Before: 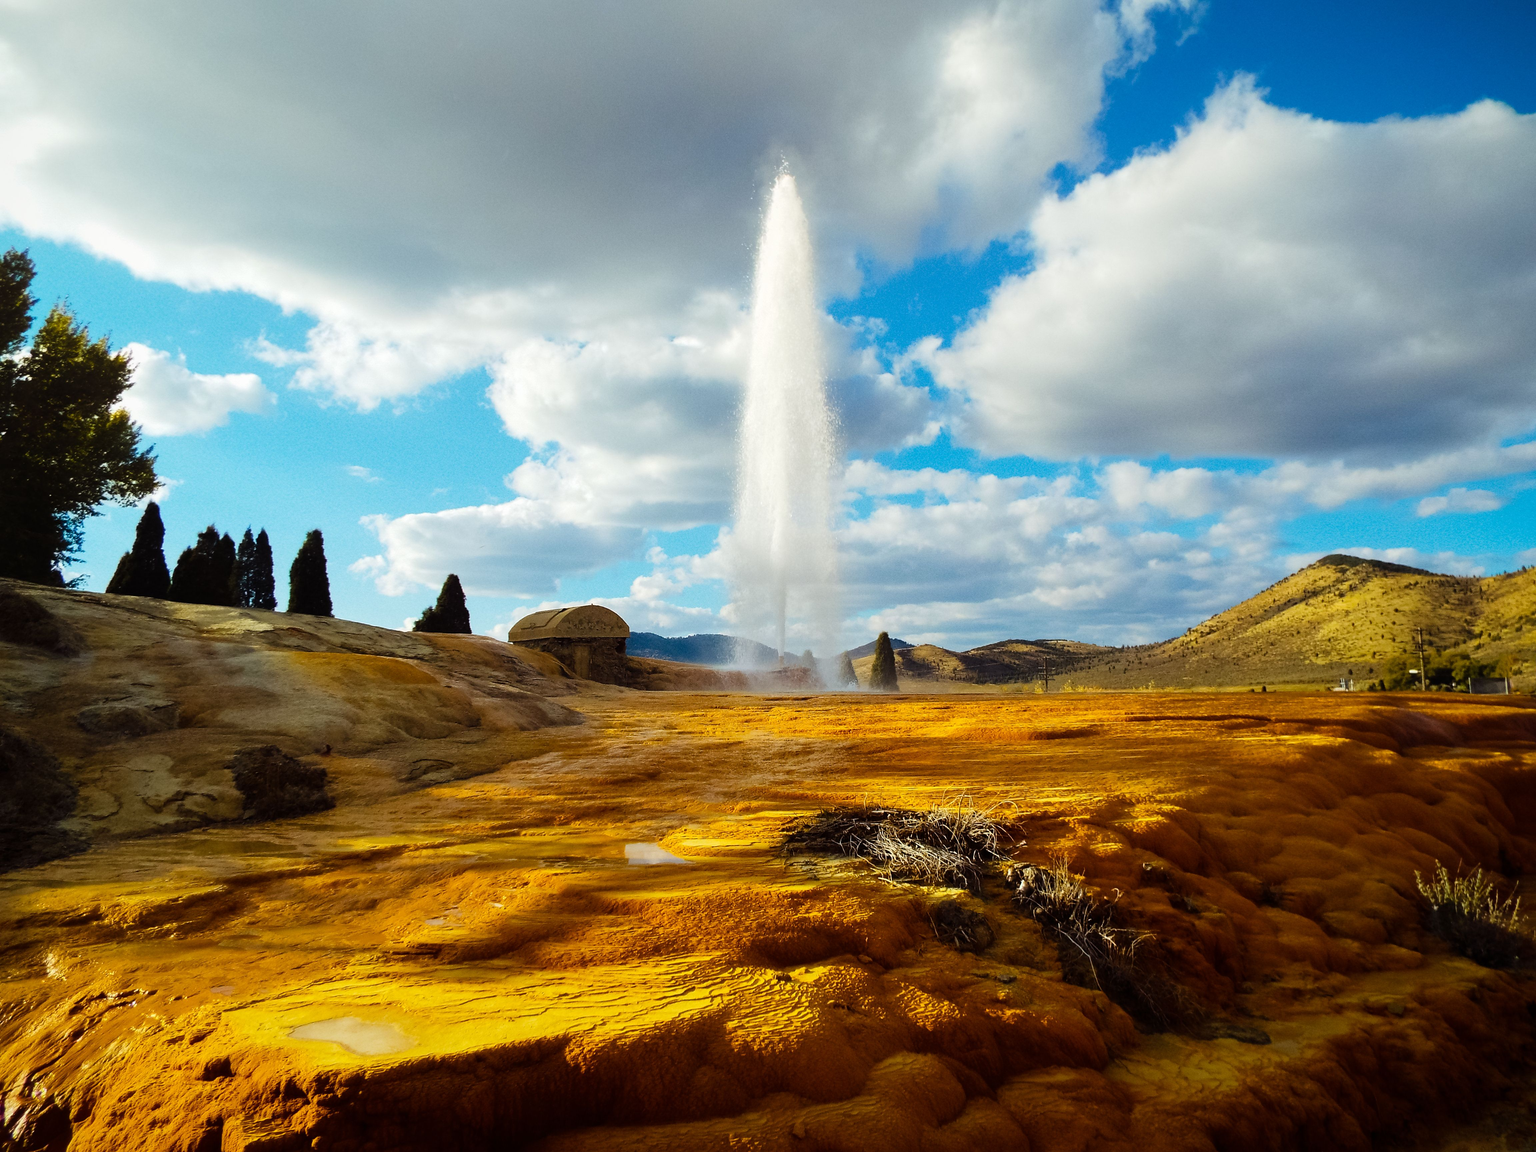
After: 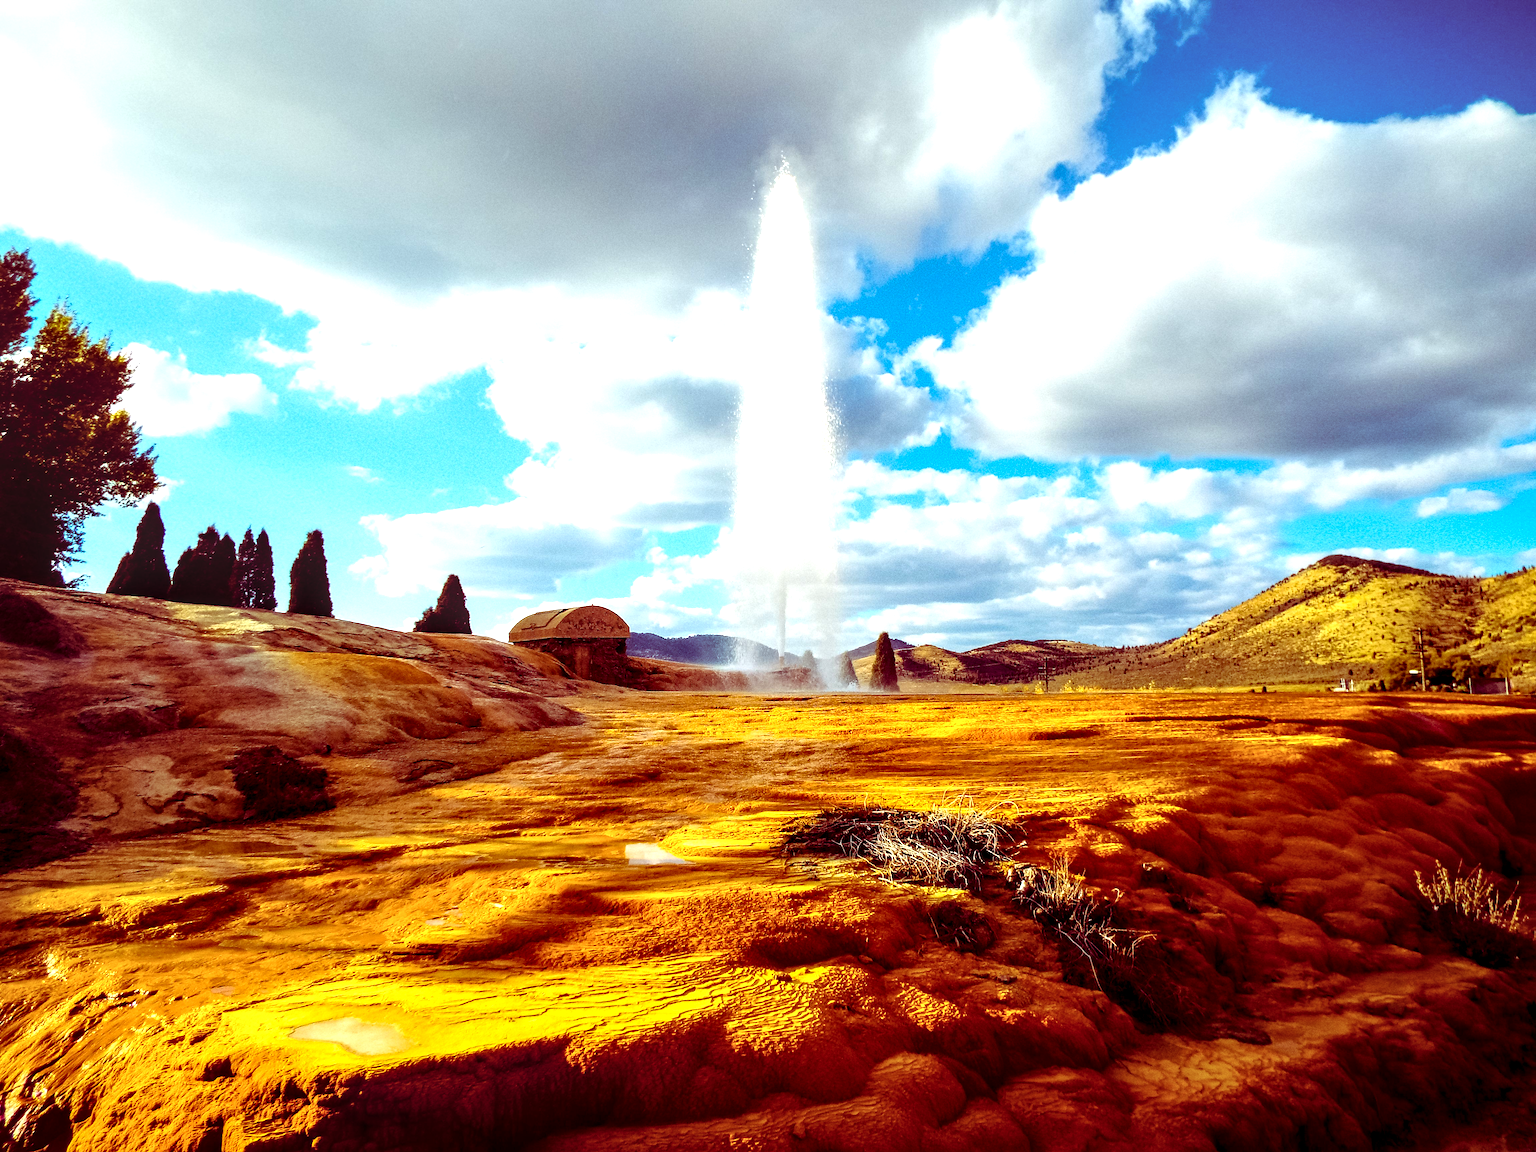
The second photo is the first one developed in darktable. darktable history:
color balance rgb: shadows lift › luminance -18.76%, shadows lift › chroma 35.257%, perceptual saturation grading › global saturation 4.623%
local contrast: detail 142%
exposure: exposure 0.75 EV, compensate exposure bias true, compensate highlight preservation false
